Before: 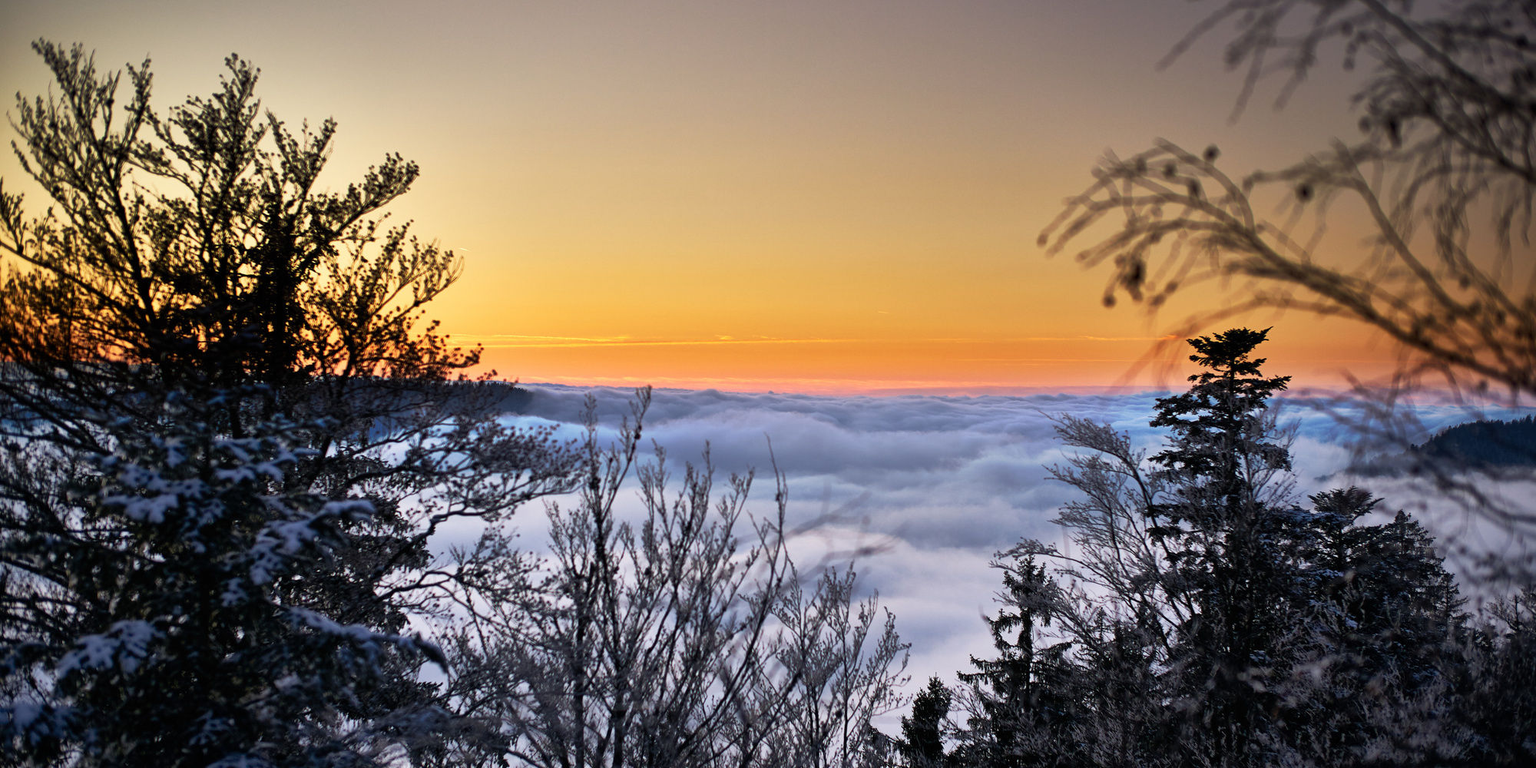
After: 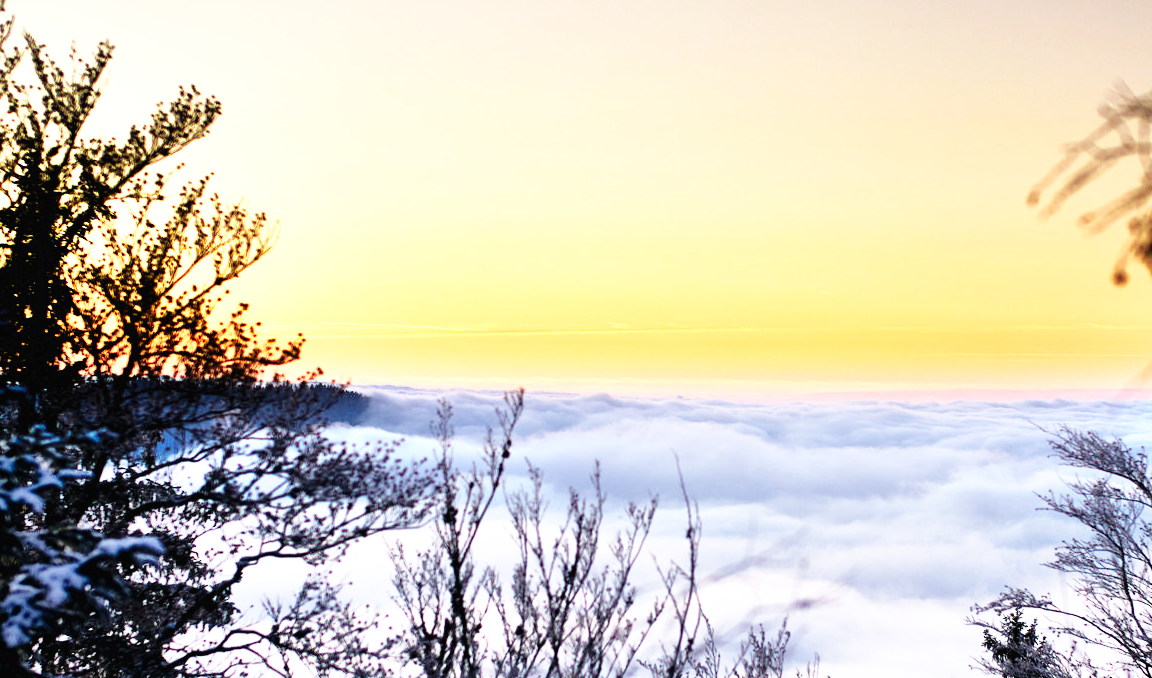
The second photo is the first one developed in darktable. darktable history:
tone equalizer: -8 EV -0.404 EV, -7 EV -0.399 EV, -6 EV -0.32 EV, -5 EV -0.19 EV, -3 EV 0.226 EV, -2 EV 0.341 EV, -1 EV 0.414 EV, +0 EV 0.409 EV
crop: left 16.216%, top 11.499%, right 26.086%, bottom 20.406%
base curve: curves: ch0 [(0, 0.003) (0.001, 0.002) (0.006, 0.004) (0.02, 0.022) (0.048, 0.086) (0.094, 0.234) (0.162, 0.431) (0.258, 0.629) (0.385, 0.8) (0.548, 0.918) (0.751, 0.988) (1, 1)], preserve colors none
